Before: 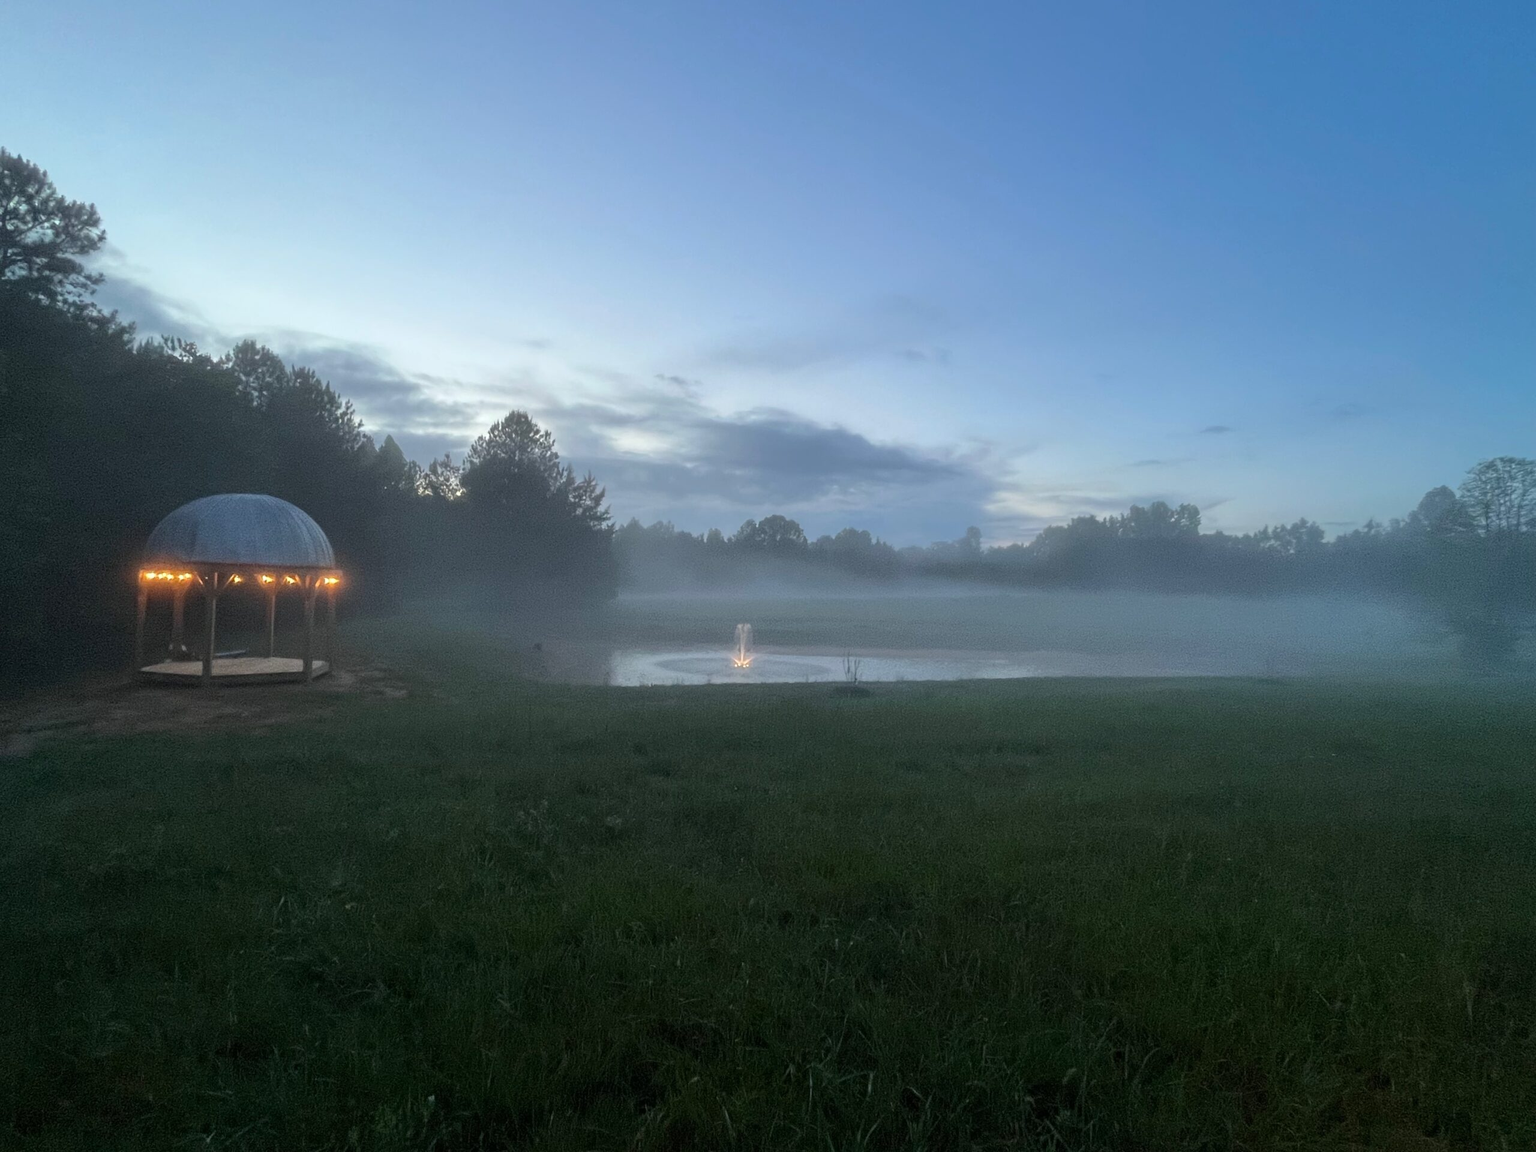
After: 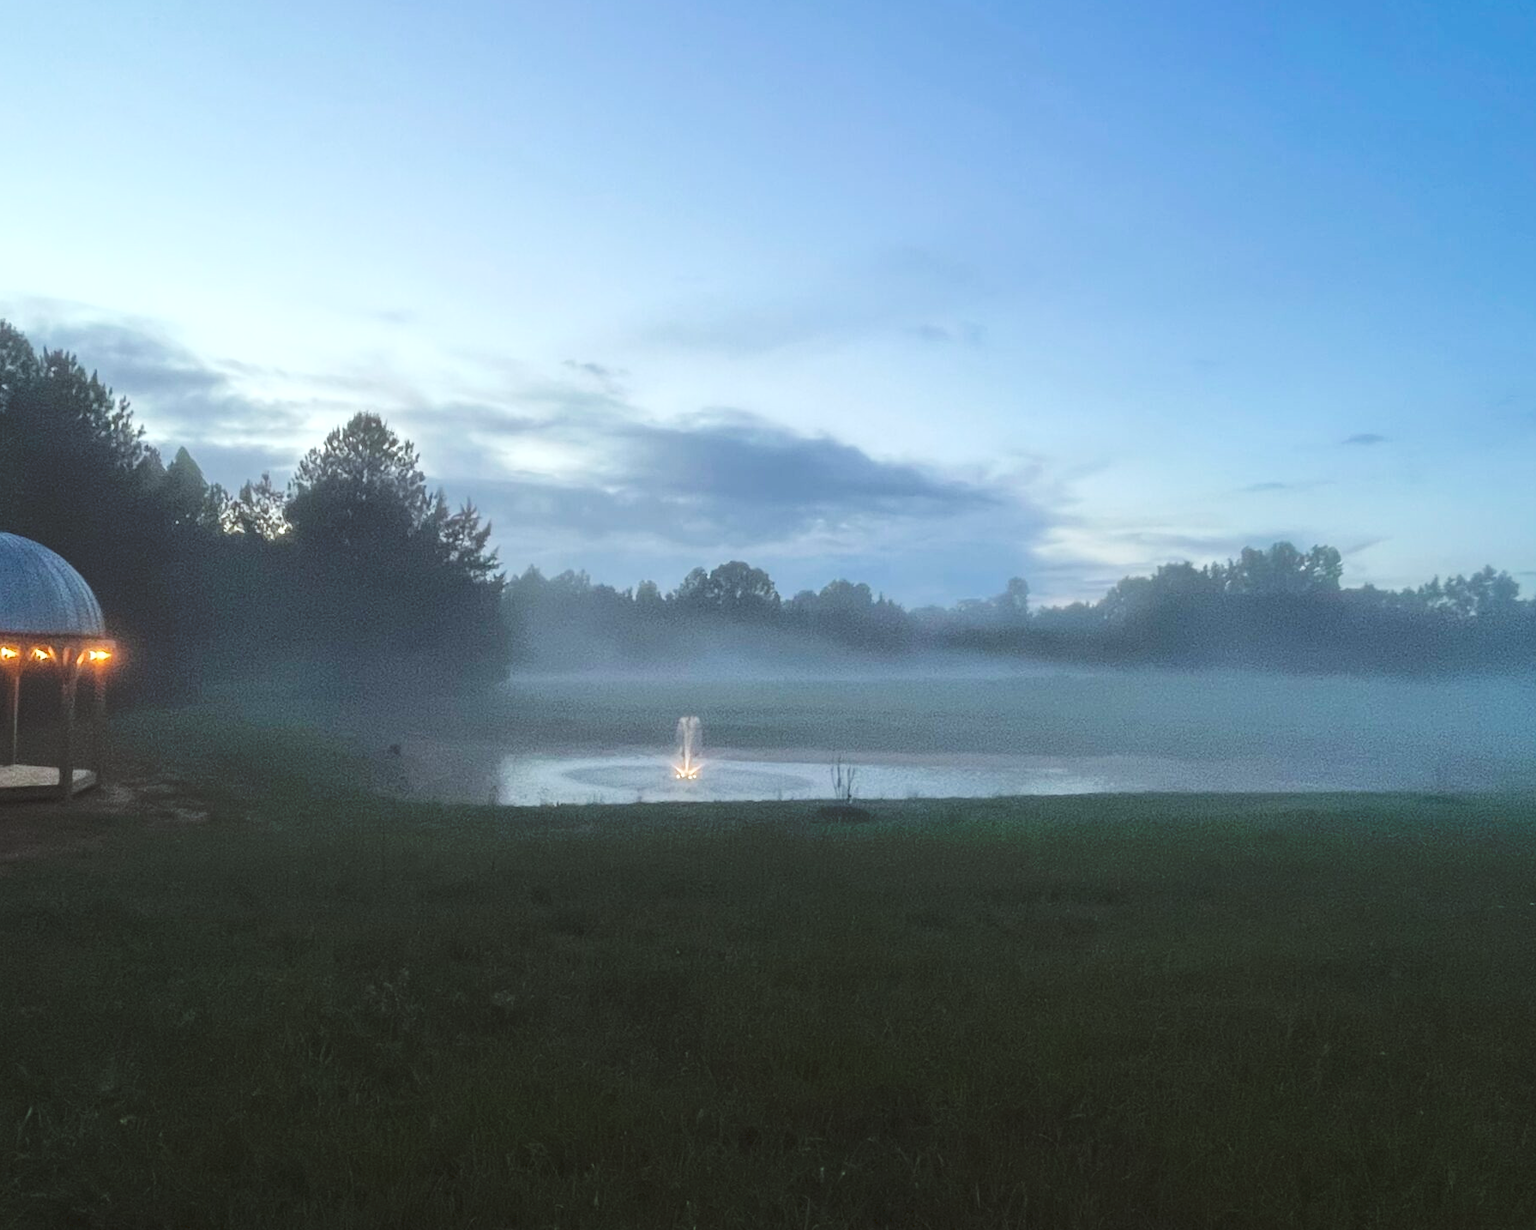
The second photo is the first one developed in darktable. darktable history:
tone curve: curves: ch0 [(0, 0) (0.003, 0.077) (0.011, 0.089) (0.025, 0.105) (0.044, 0.122) (0.069, 0.134) (0.1, 0.151) (0.136, 0.171) (0.177, 0.198) (0.224, 0.23) (0.277, 0.273) (0.335, 0.343) (0.399, 0.422) (0.468, 0.508) (0.543, 0.601) (0.623, 0.695) (0.709, 0.782) (0.801, 0.866) (0.898, 0.934) (1, 1)], preserve colors none
color correction: highlights a* -2.73, highlights b* -2.09, shadows a* 2.41, shadows b* 2.73
crop and rotate: left 17.046%, top 10.659%, right 12.989%, bottom 14.553%
color balance: contrast 10%
